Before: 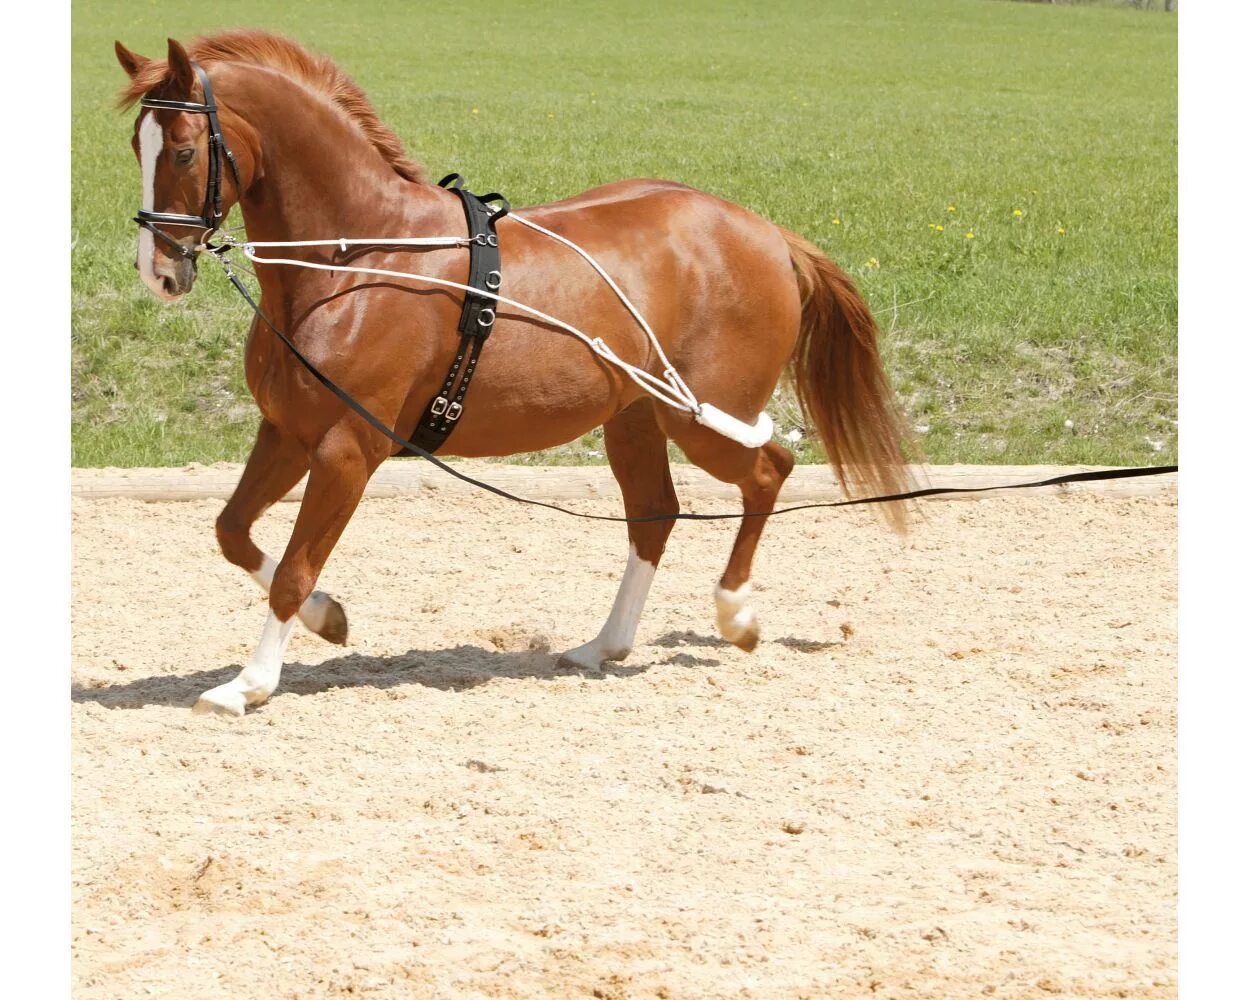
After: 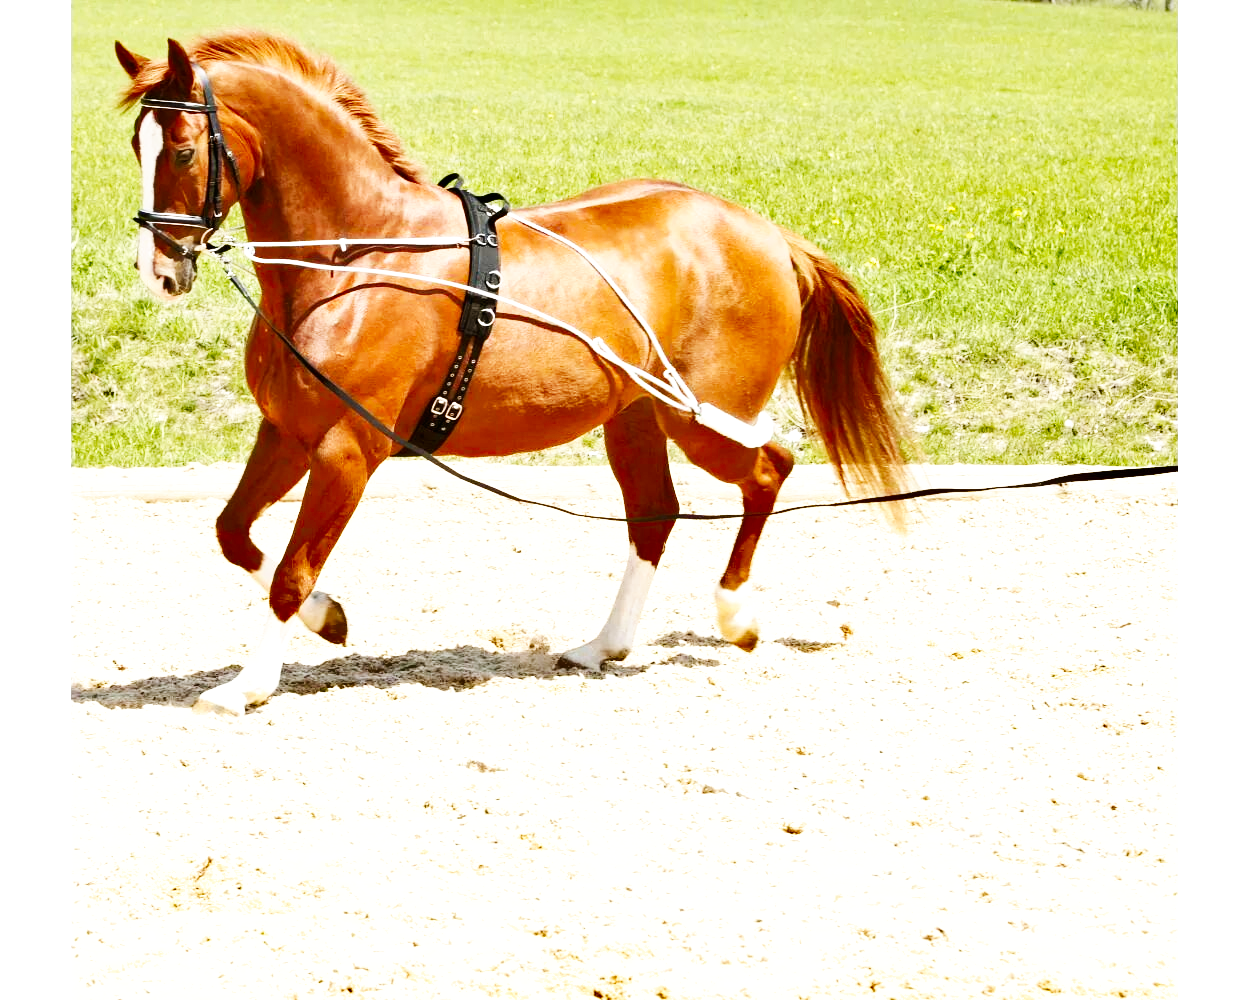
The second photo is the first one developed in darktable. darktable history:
shadows and highlights: white point adjustment 1.01, soften with gaussian
contrast brightness saturation: contrast 0.045, saturation 0.068
tone equalizer: edges refinement/feathering 500, mask exposure compensation -1.57 EV, preserve details no
base curve: curves: ch0 [(0, 0) (0.007, 0.004) (0.027, 0.03) (0.046, 0.07) (0.207, 0.54) (0.442, 0.872) (0.673, 0.972) (1, 1)], preserve colors none
